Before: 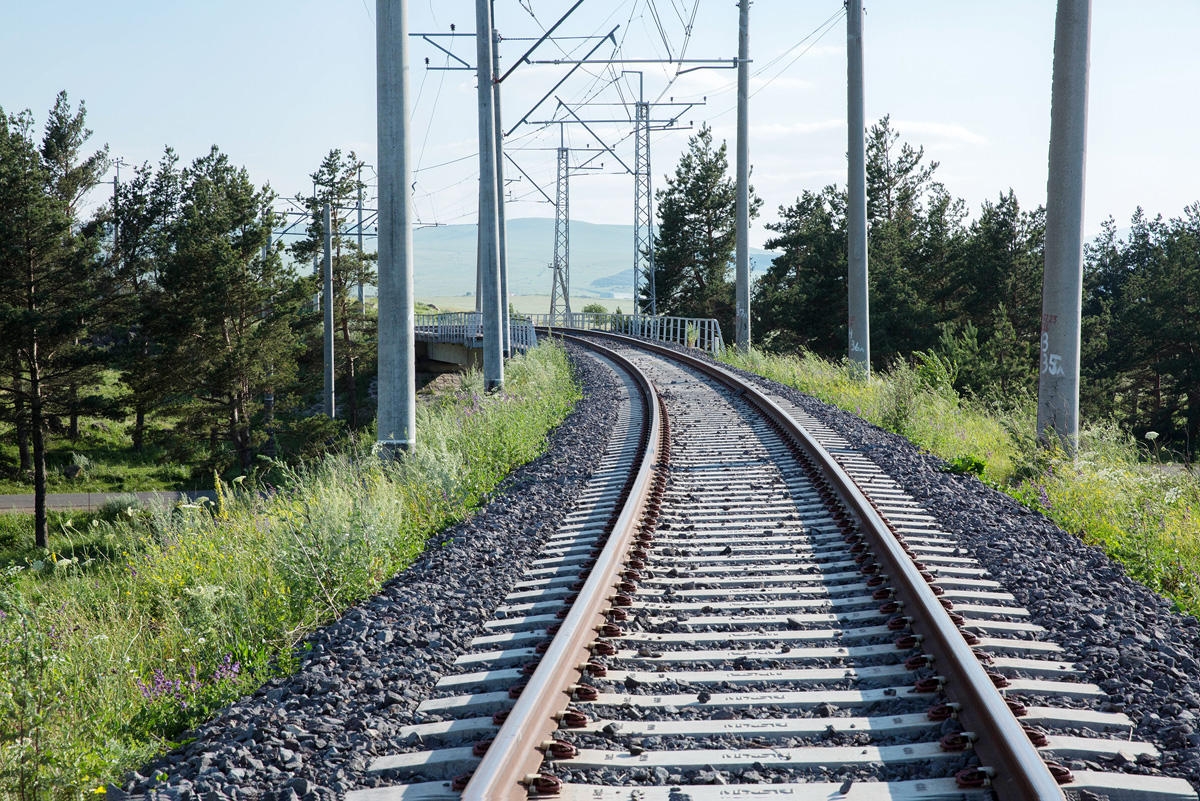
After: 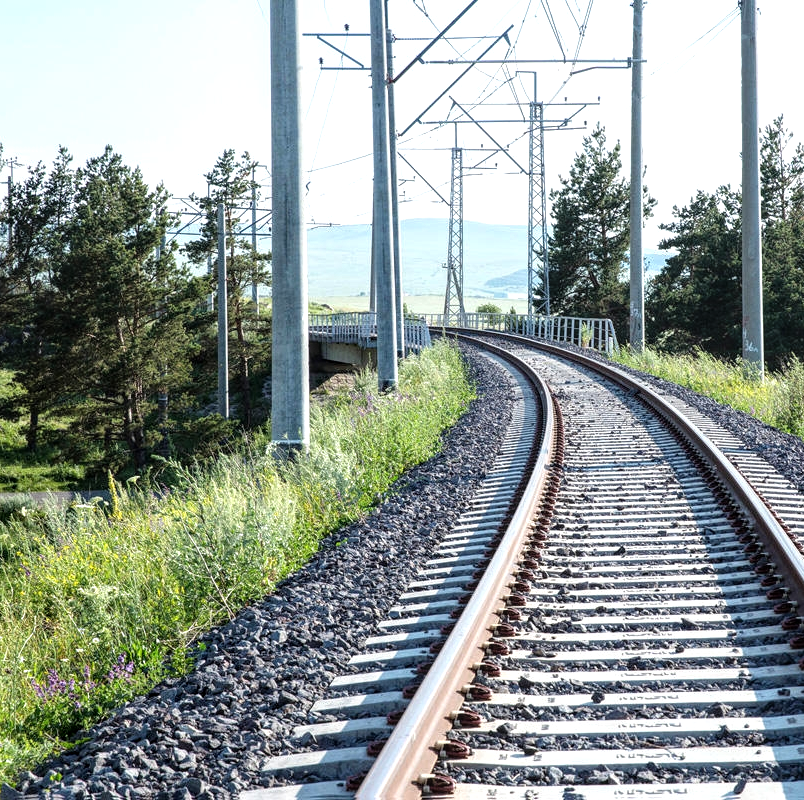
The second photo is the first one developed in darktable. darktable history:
exposure: black level correction 0.001, exposure 0.141 EV, compensate exposure bias true, compensate highlight preservation false
crop and rotate: left 8.914%, right 24.073%
local contrast: on, module defaults
tone equalizer: -8 EV -0.418 EV, -7 EV -0.36 EV, -6 EV -0.367 EV, -5 EV -0.195 EV, -3 EV 0.25 EV, -2 EV 0.327 EV, -1 EV 0.387 EV, +0 EV 0.418 EV
